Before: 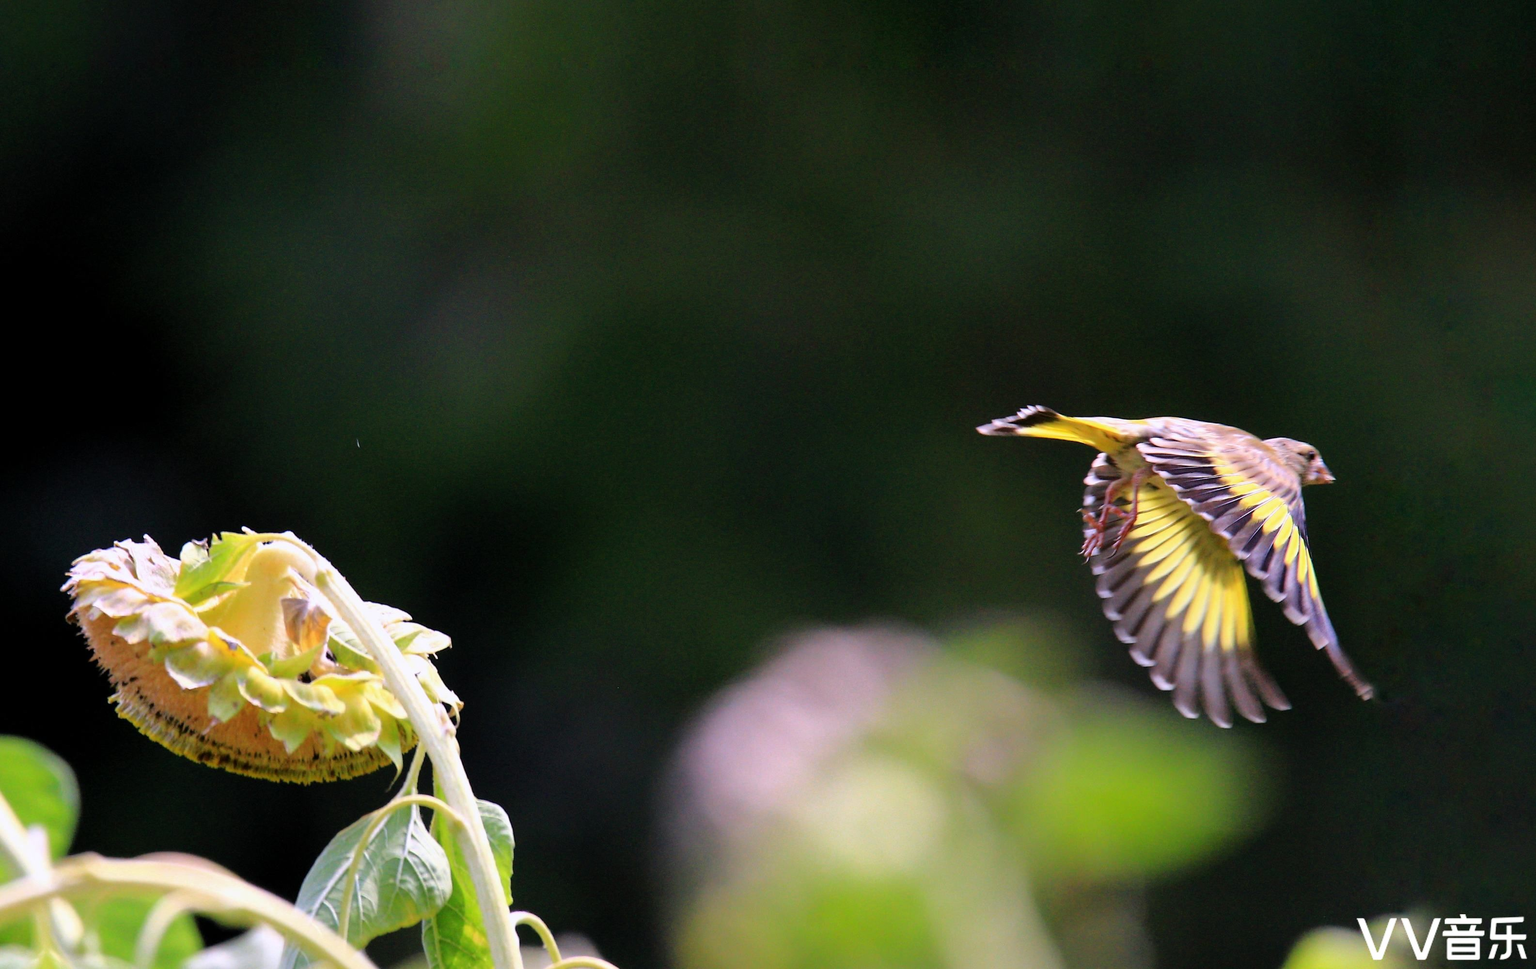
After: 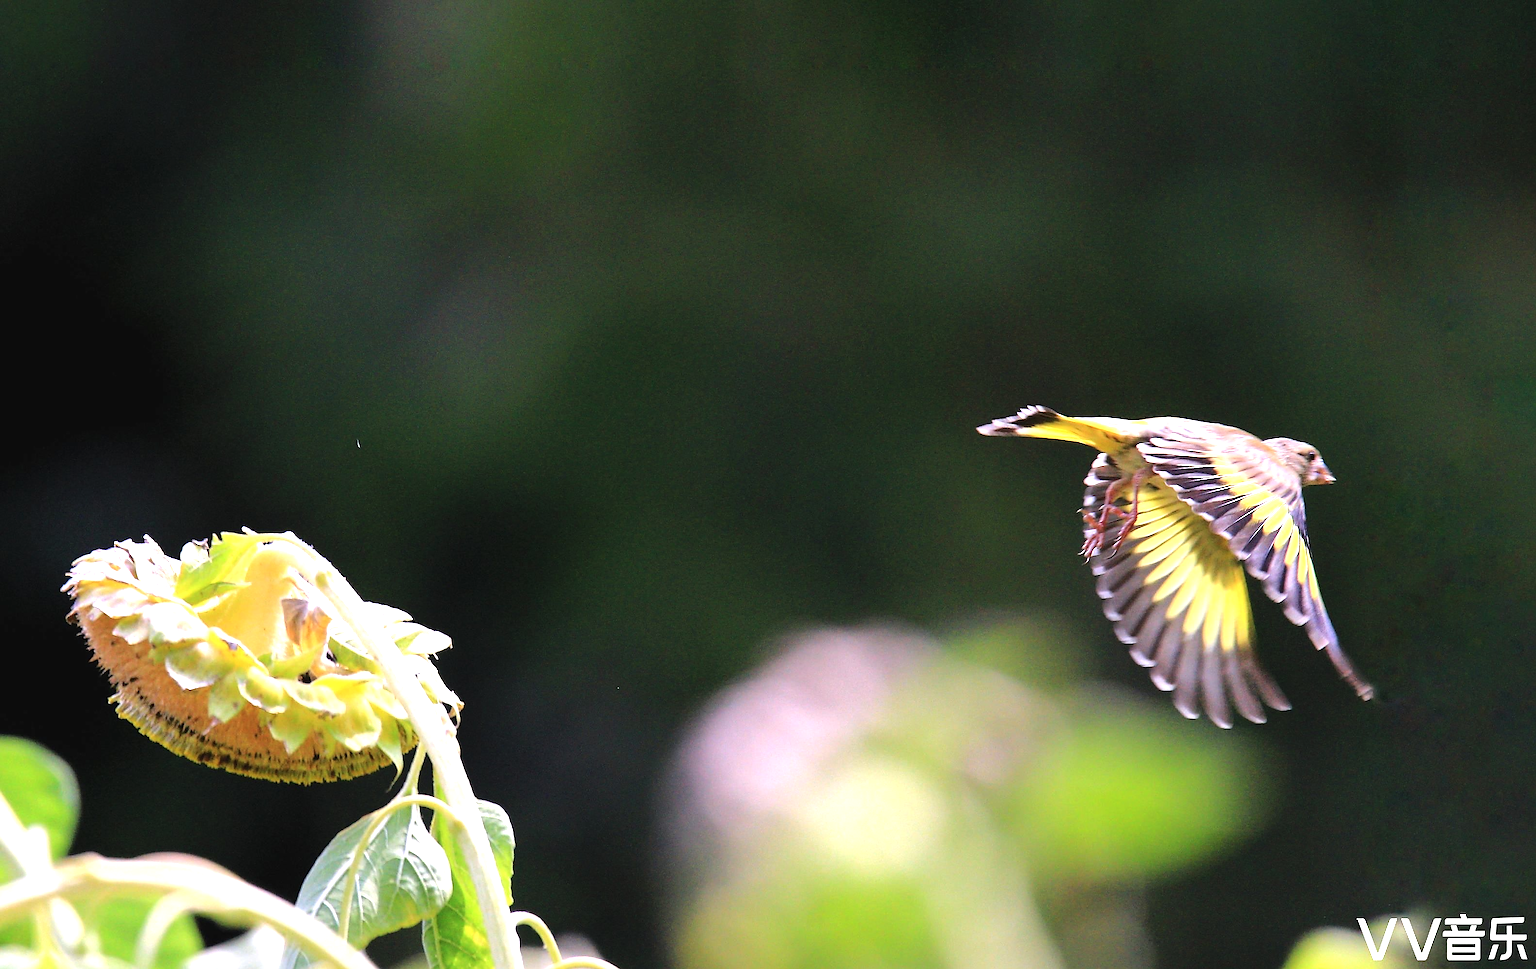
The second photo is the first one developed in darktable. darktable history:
contrast brightness saturation: saturation -0.04
sharpen: radius 1.402, amount 1.236, threshold 0.77
exposure: black level correction -0.002, exposure 0.713 EV, compensate highlight preservation false
